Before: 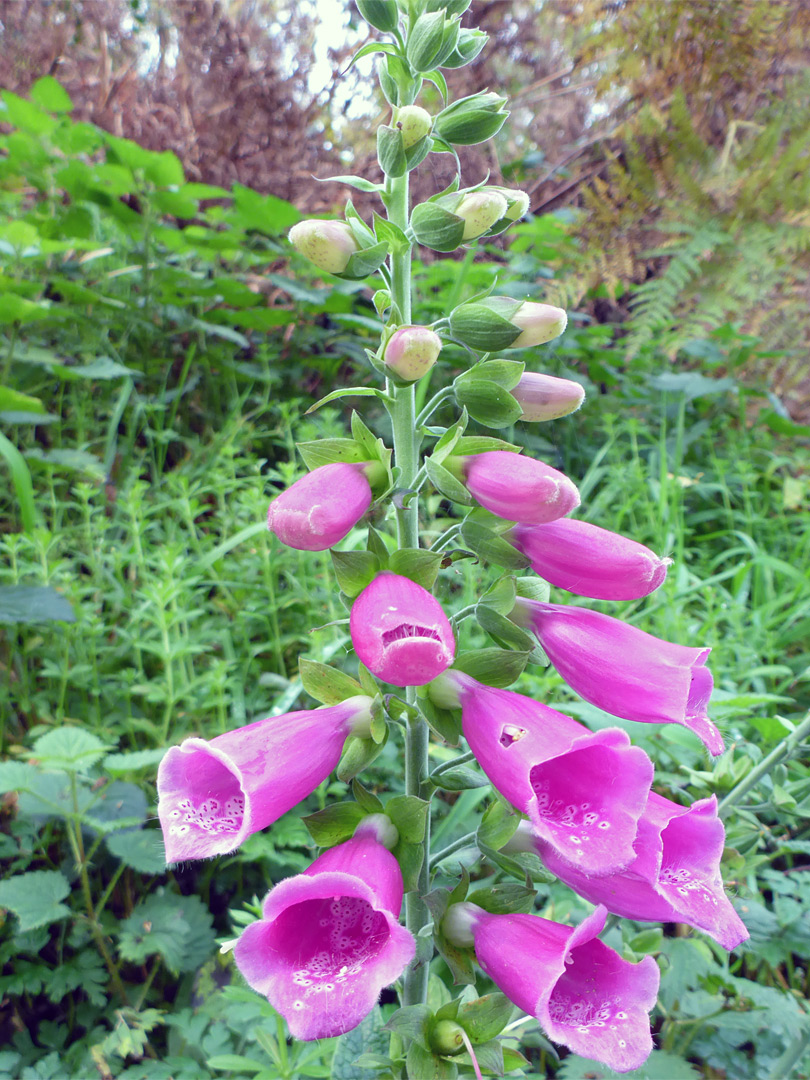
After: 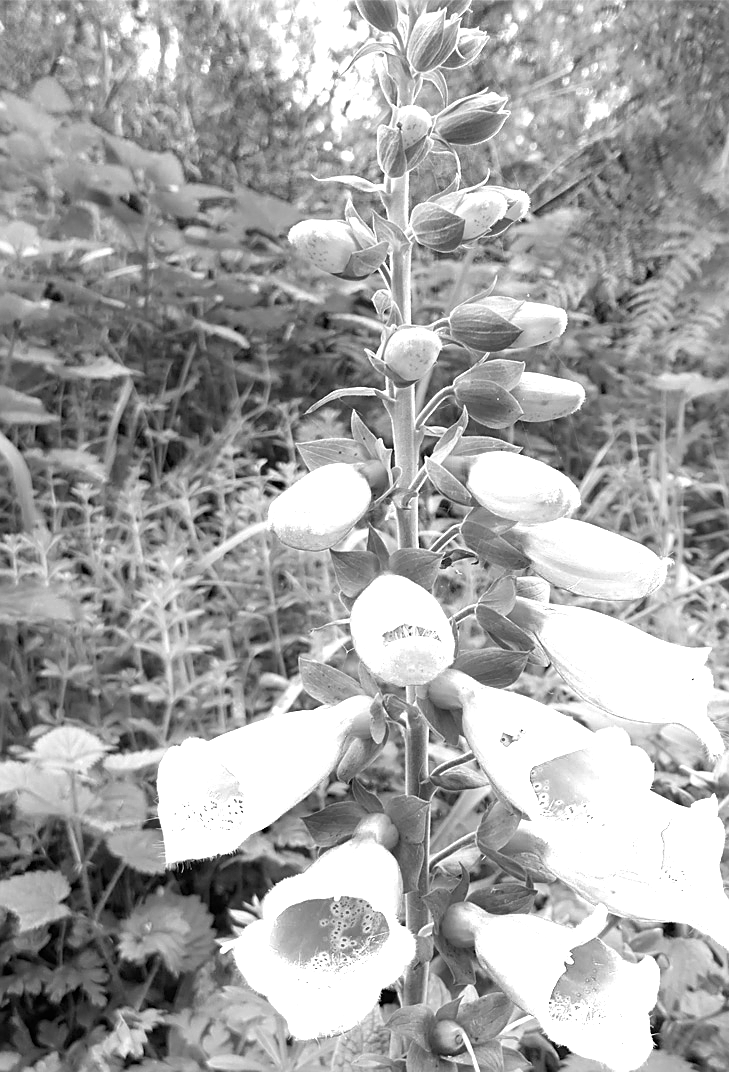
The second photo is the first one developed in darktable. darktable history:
crop: right 9.48%, bottom 0.04%
color zones: curves: ch0 [(0, 0.613) (0.01, 0.613) (0.245, 0.448) (0.498, 0.529) (0.642, 0.665) (0.879, 0.777) (0.99, 0.613)]; ch1 [(0, 0) (0.143, 0) (0.286, 0) (0.429, 0) (0.571, 0) (0.714, 0) (0.857, 0)]
color balance rgb: perceptual saturation grading › global saturation 20%, perceptual saturation grading › highlights -50.089%, perceptual saturation grading › shadows 30.979%, perceptual brilliance grading › global brilliance 11.612%, global vibrance 20%
sharpen: on, module defaults
